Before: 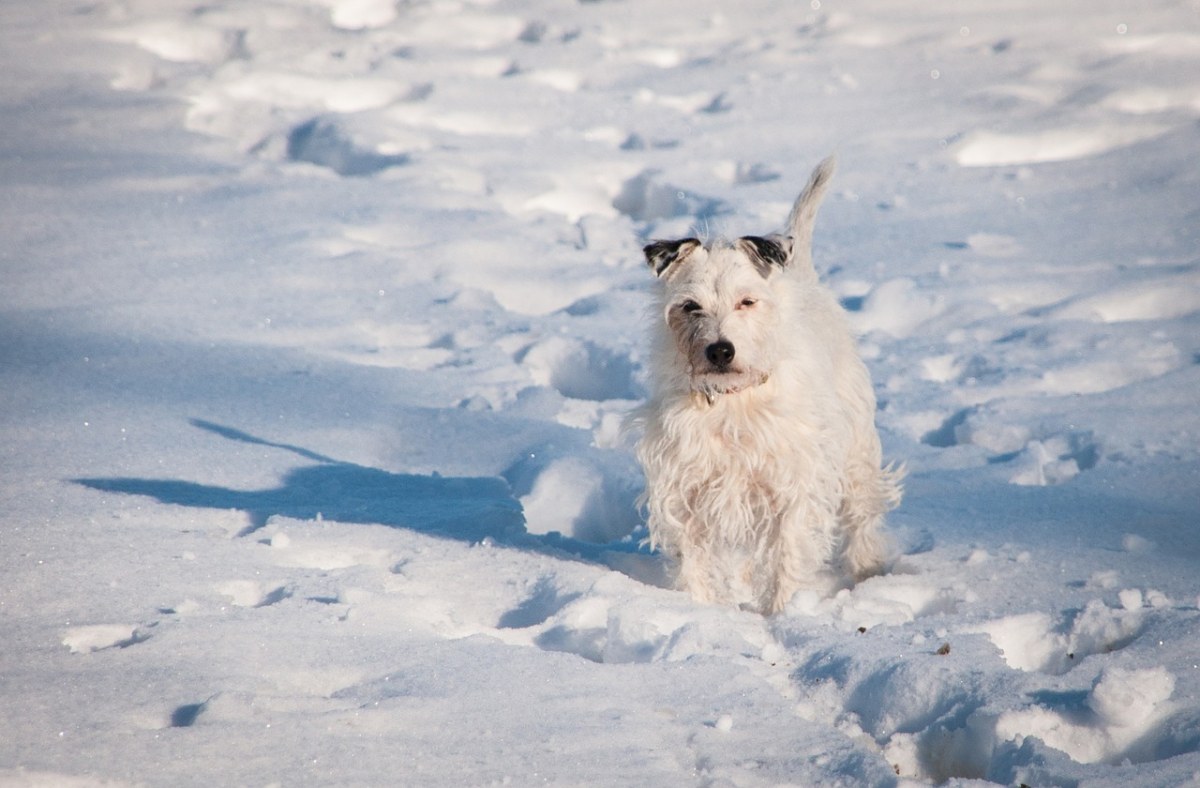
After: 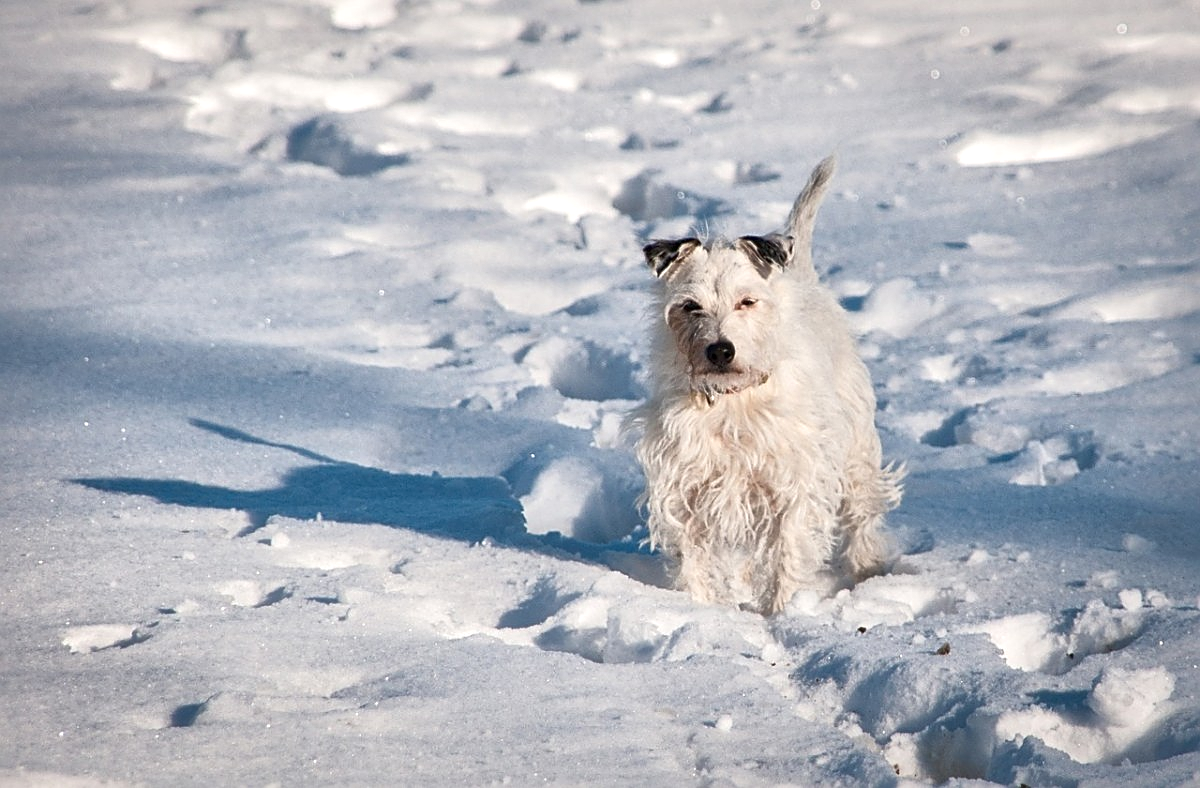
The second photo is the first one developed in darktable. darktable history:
local contrast: mode bilateral grid, contrast 19, coarseness 51, detail 171%, midtone range 0.2
sharpen: on, module defaults
